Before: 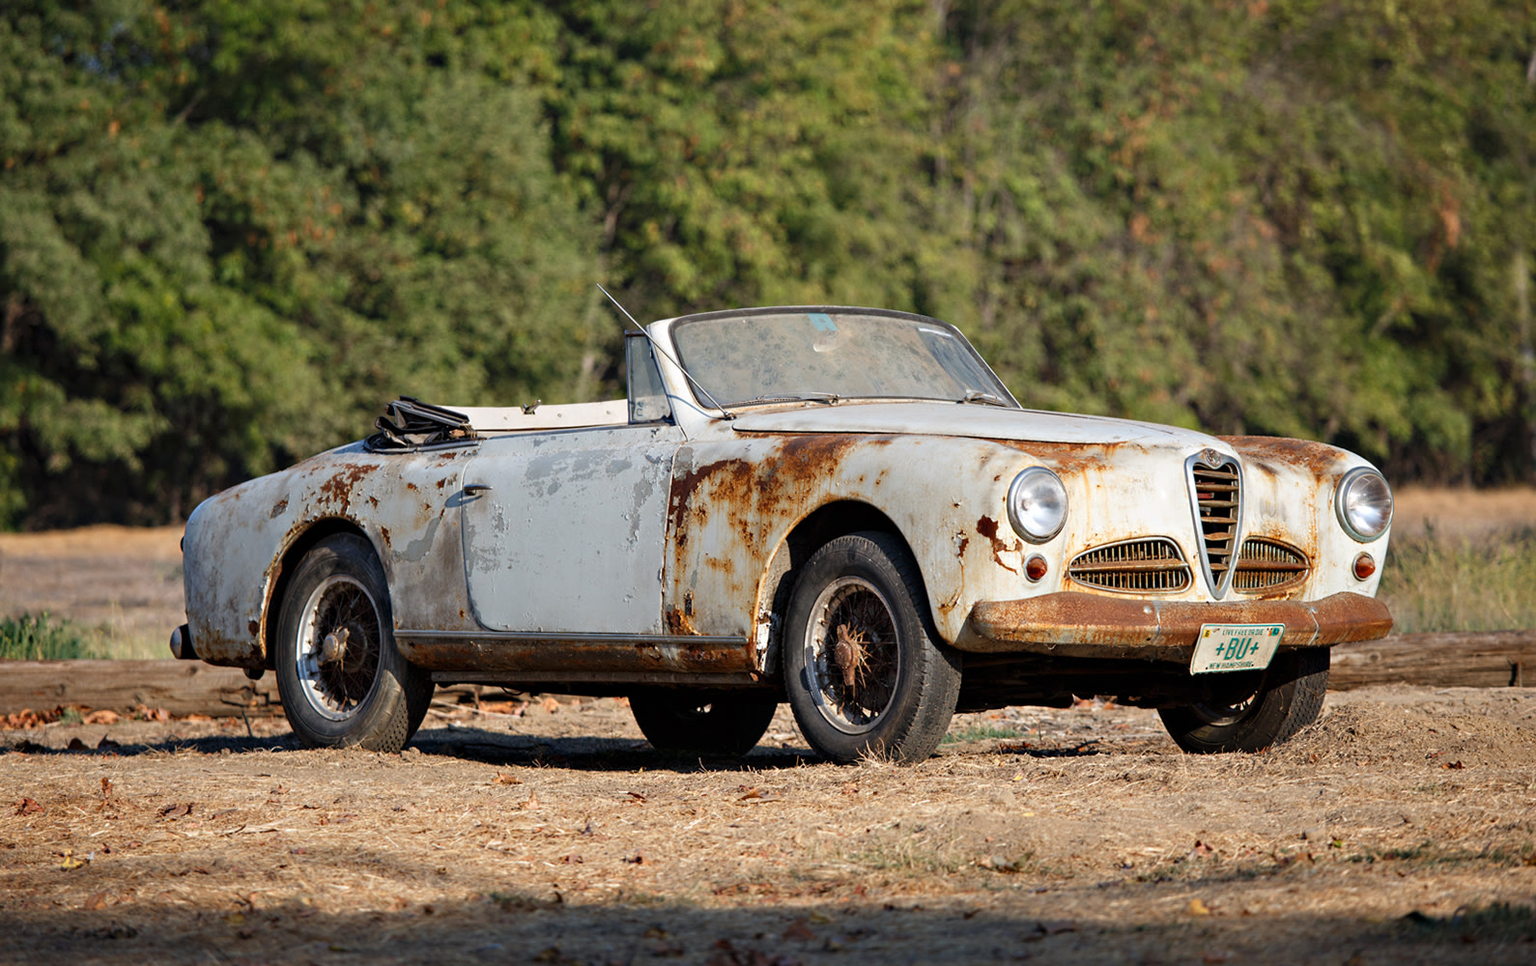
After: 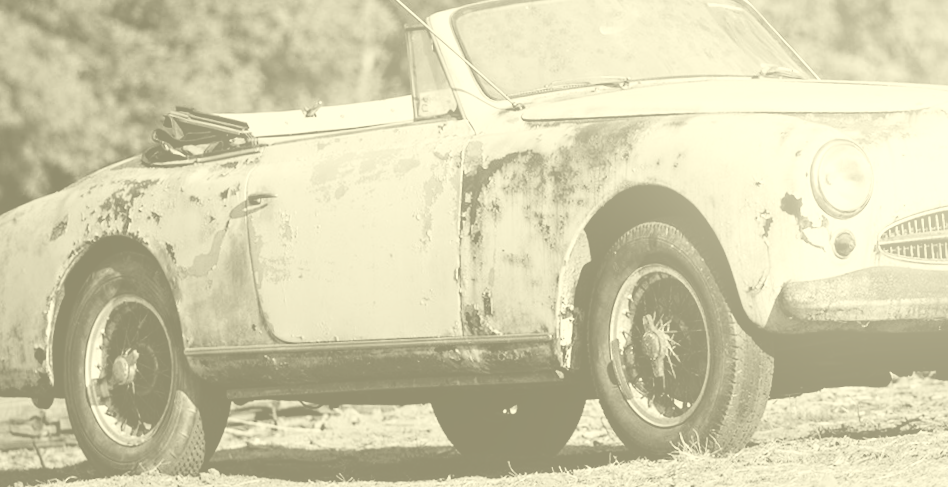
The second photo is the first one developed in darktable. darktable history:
crop: left 13.312%, top 31.28%, right 24.627%, bottom 15.582%
color balance rgb: shadows lift › luminance -20%, power › hue 72.24°, highlights gain › luminance 15%, global offset › hue 171.6°, perceptual saturation grading › highlights -30%, perceptual saturation grading › shadows 20%, global vibrance 30%, contrast 10%
exposure: exposure 0.2 EV, compensate highlight preservation false
colorize: hue 43.2°, saturation 40%, version 1
rotate and perspective: rotation -3.52°, crop left 0.036, crop right 0.964, crop top 0.081, crop bottom 0.919
filmic rgb: black relative exposure -7.65 EV, white relative exposure 4.56 EV, hardness 3.61
color balance: lift [1.005, 0.99, 1.007, 1.01], gamma [1, 1.034, 1.032, 0.966], gain [0.873, 1.055, 1.067, 0.933]
bloom: on, module defaults
